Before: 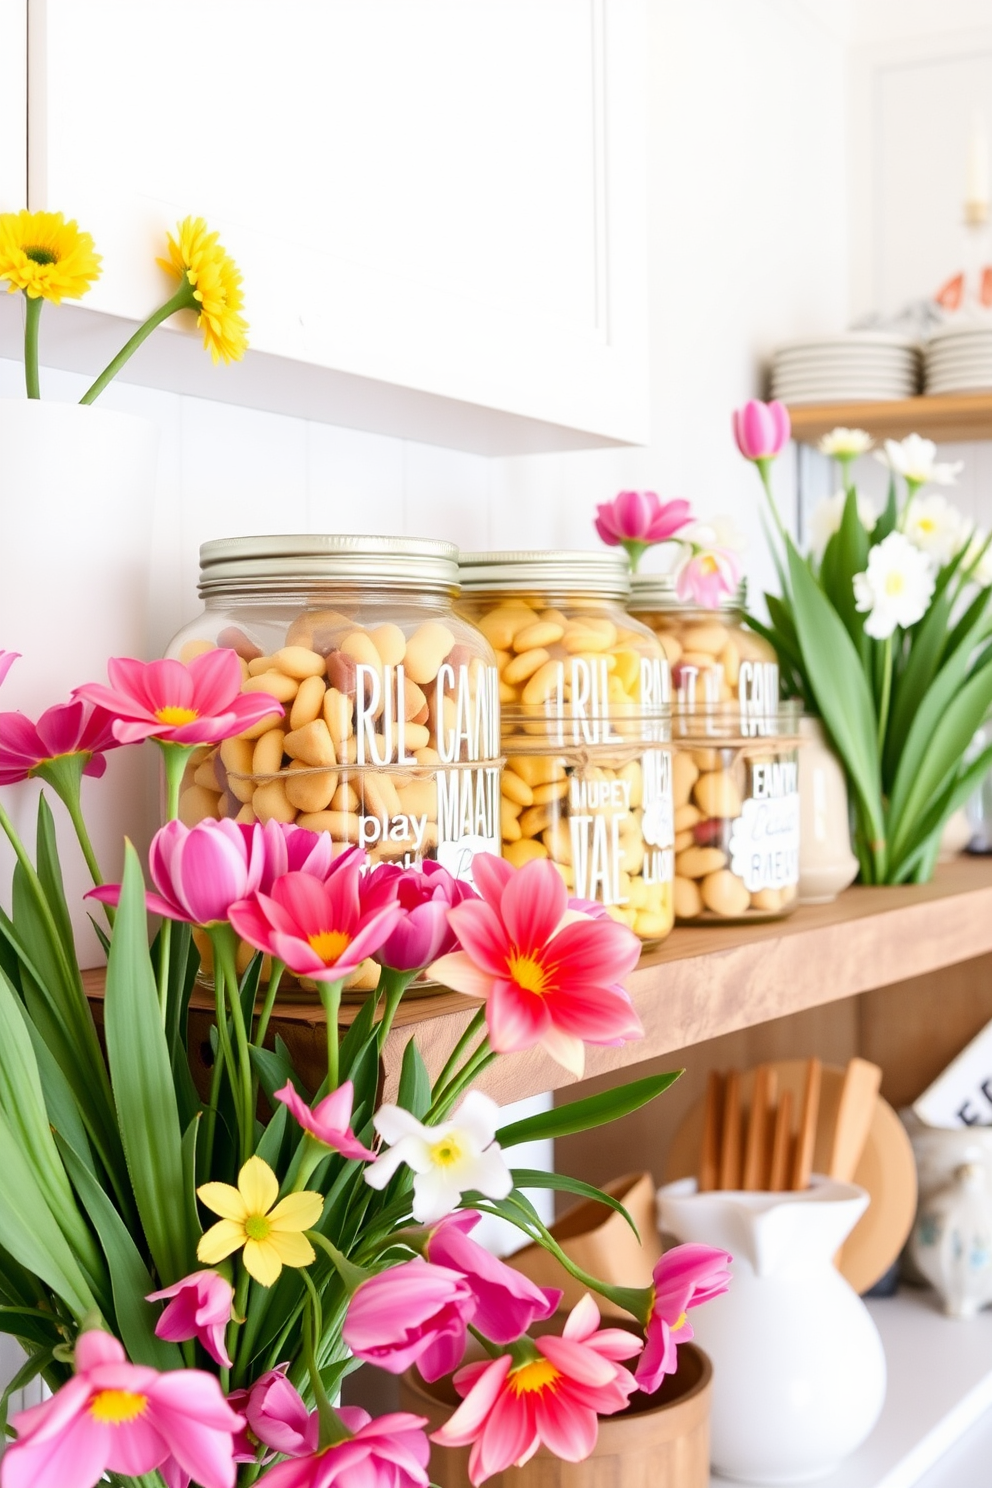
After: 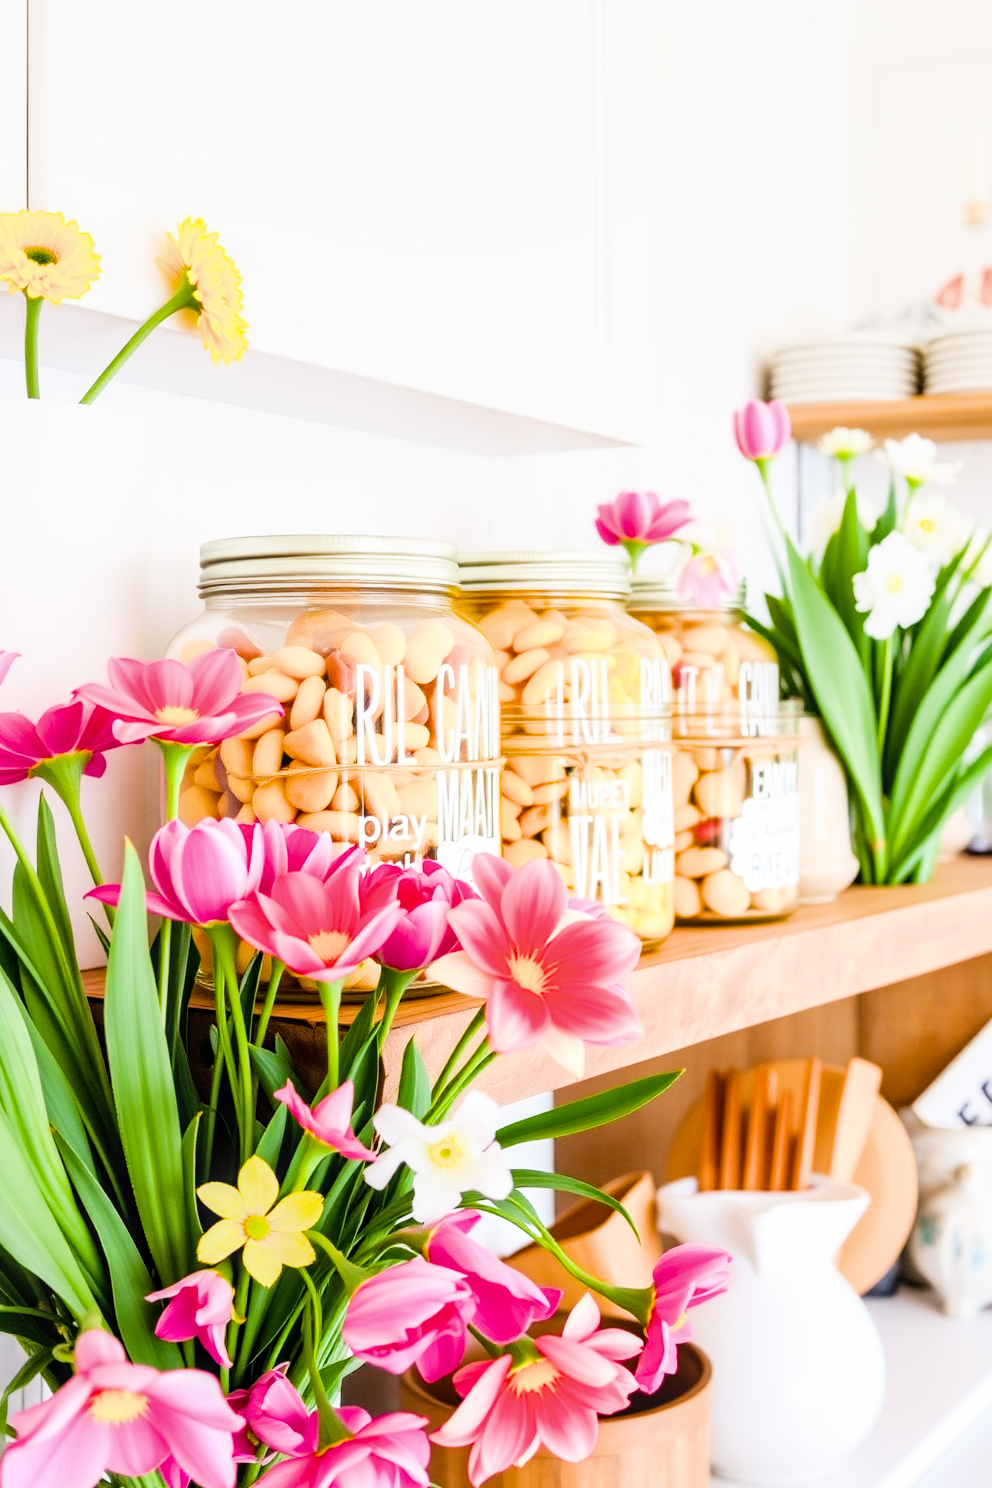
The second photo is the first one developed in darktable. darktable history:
filmic rgb: black relative exposure -5 EV, hardness 2.88, contrast 1.3, highlights saturation mix -20%
exposure: black level correction 0, exposure 0.9 EV, compensate exposure bias true, compensate highlight preservation false
color balance rgb: perceptual saturation grading › global saturation 30%, global vibrance 10%
local contrast: on, module defaults
